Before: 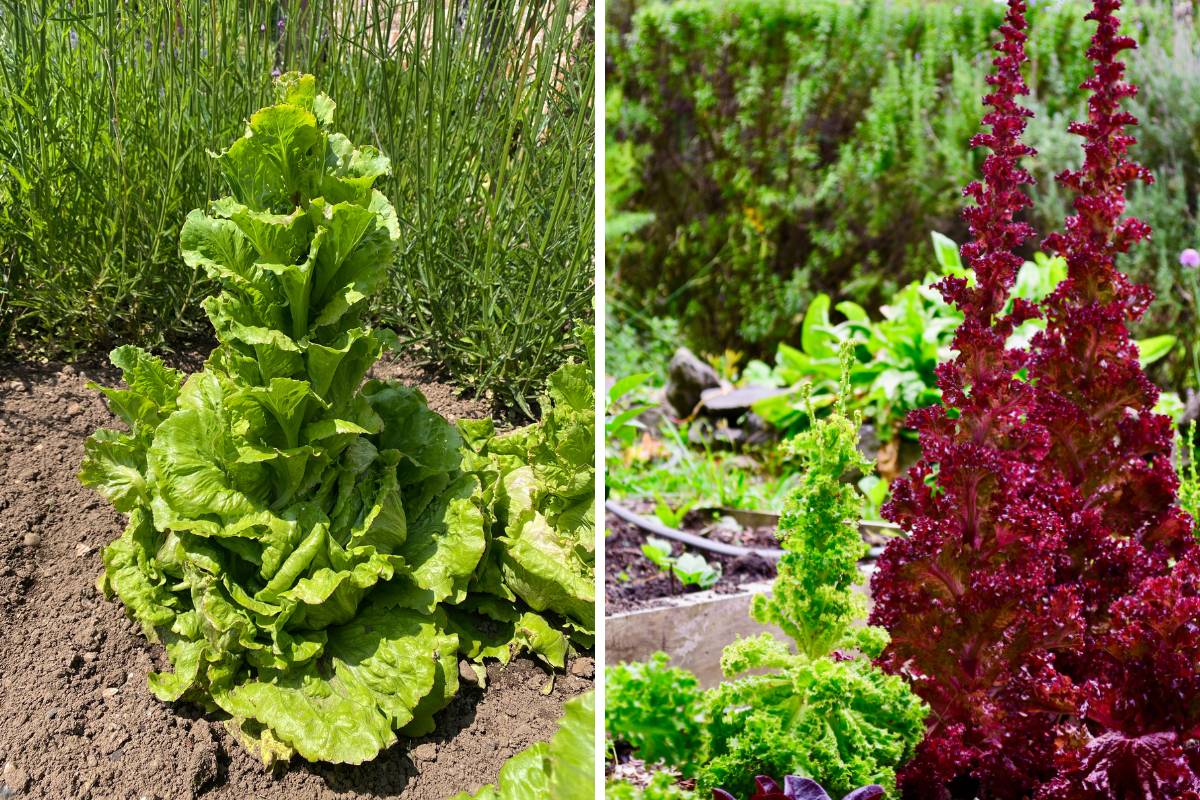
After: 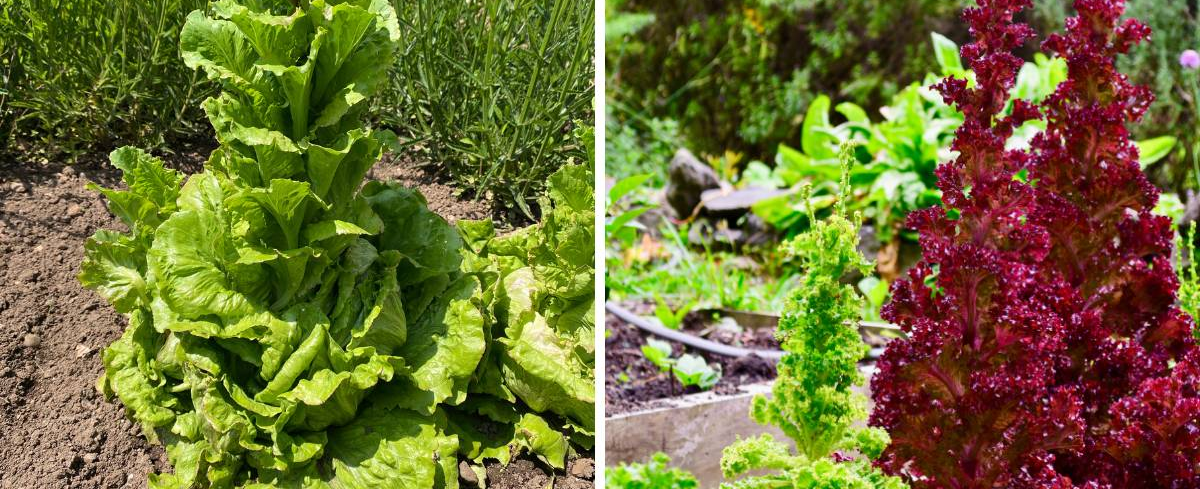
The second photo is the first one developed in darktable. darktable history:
crop and rotate: top 24.916%, bottom 13.943%
